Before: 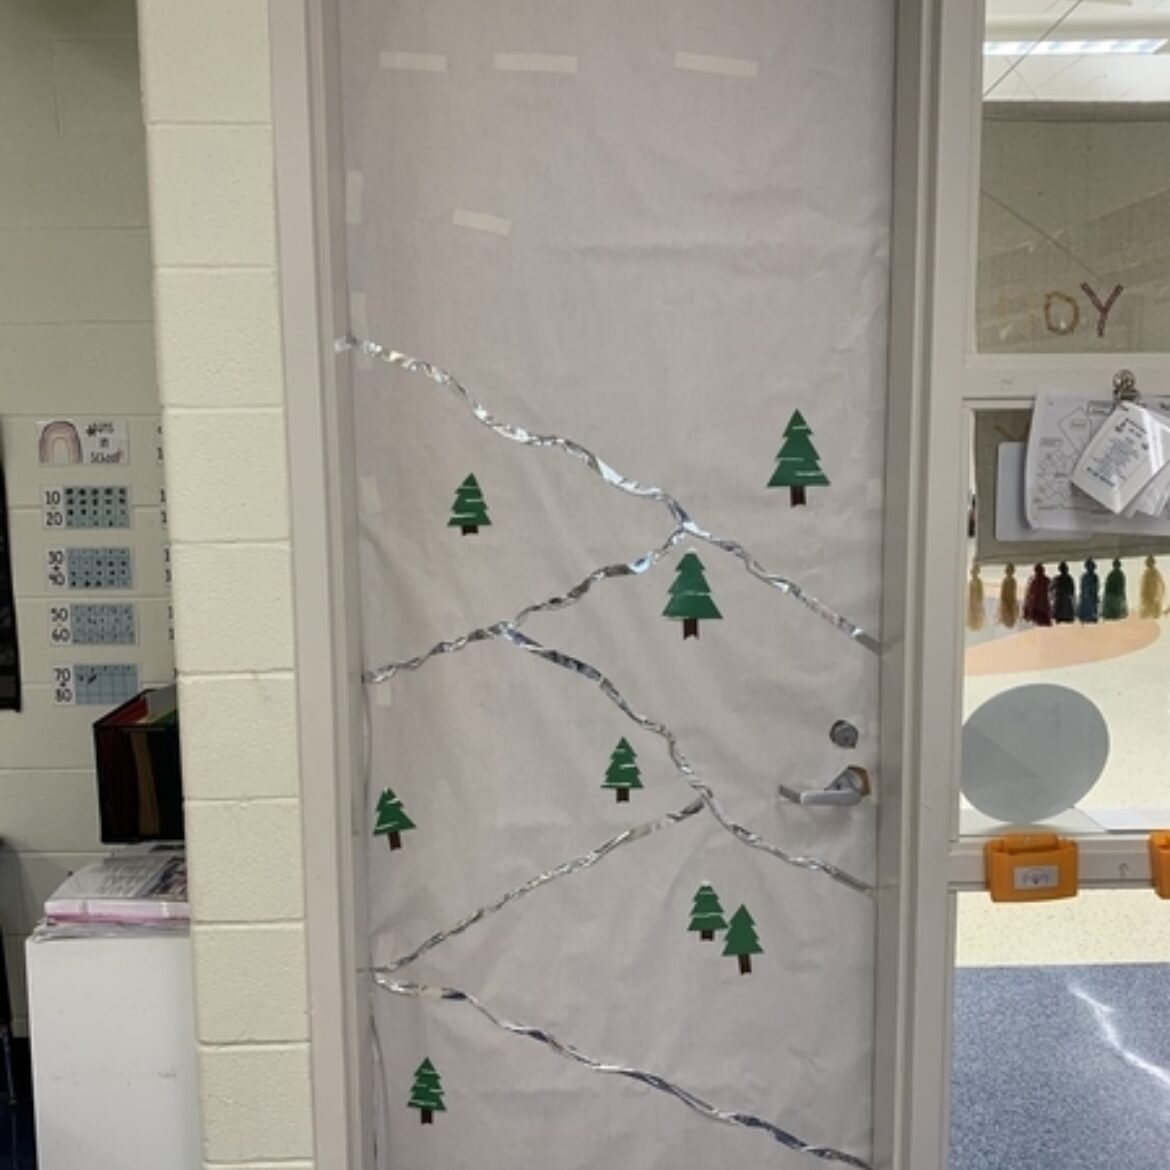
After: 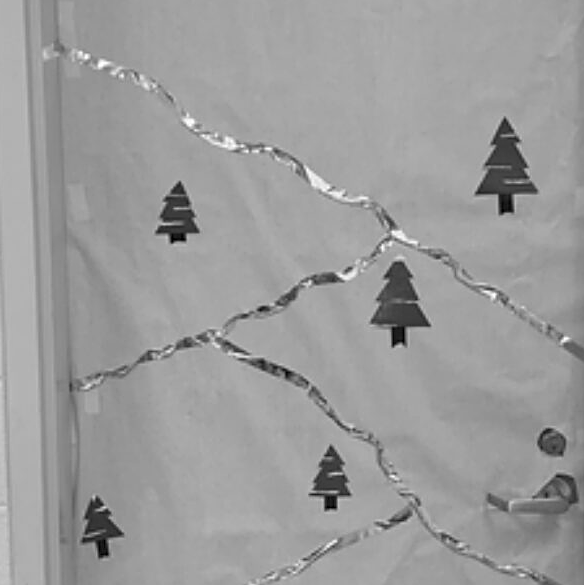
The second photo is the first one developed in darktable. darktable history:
sharpen: on, module defaults
crop: left 25%, top 25%, right 25%, bottom 25%
monochrome: on, module defaults
